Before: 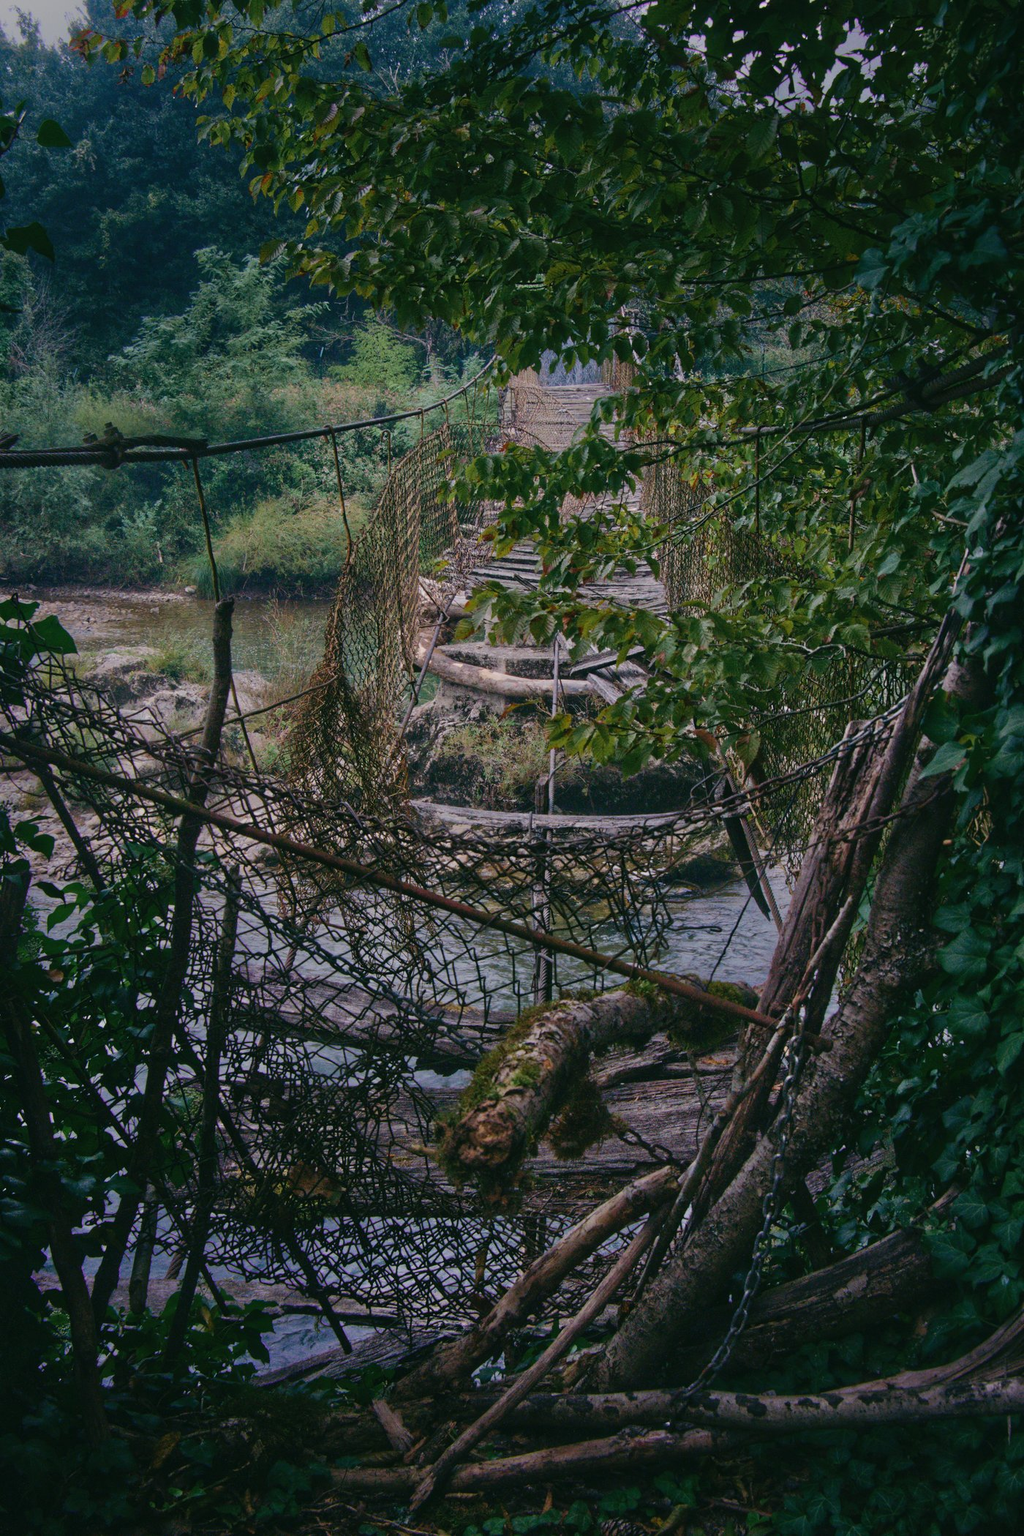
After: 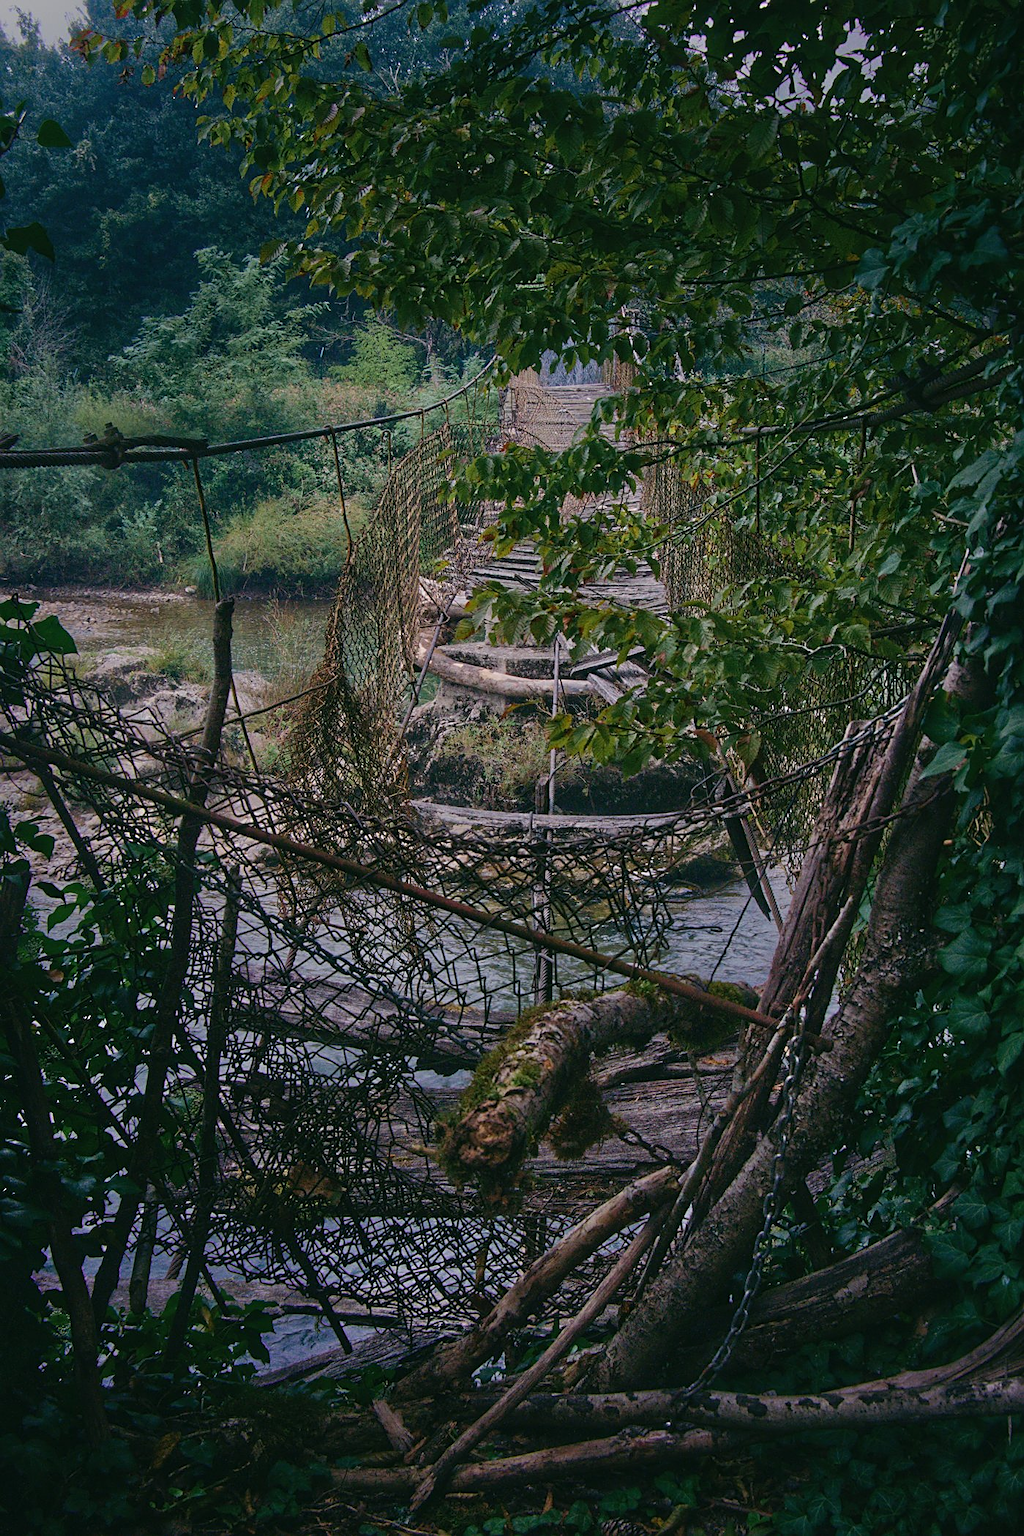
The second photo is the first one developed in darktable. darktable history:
sharpen: on, module defaults
color balance rgb: global vibrance 10%
